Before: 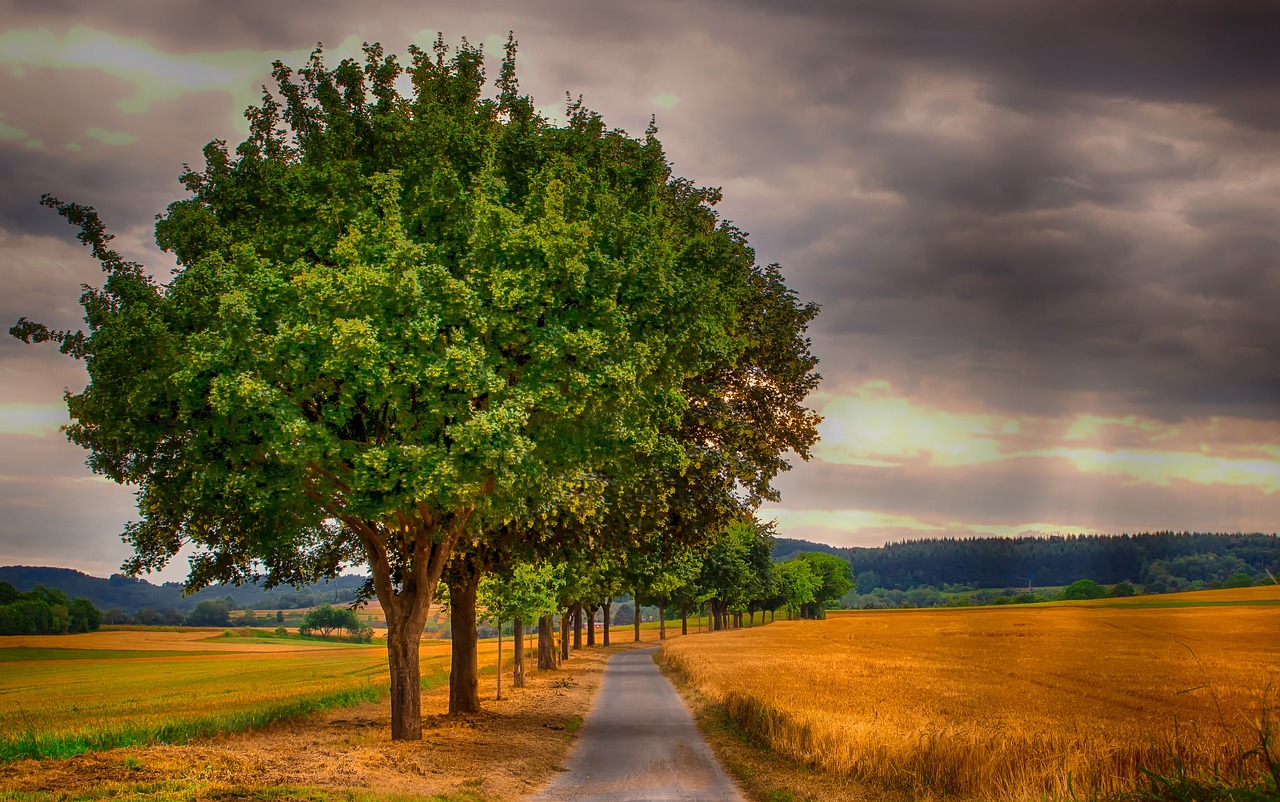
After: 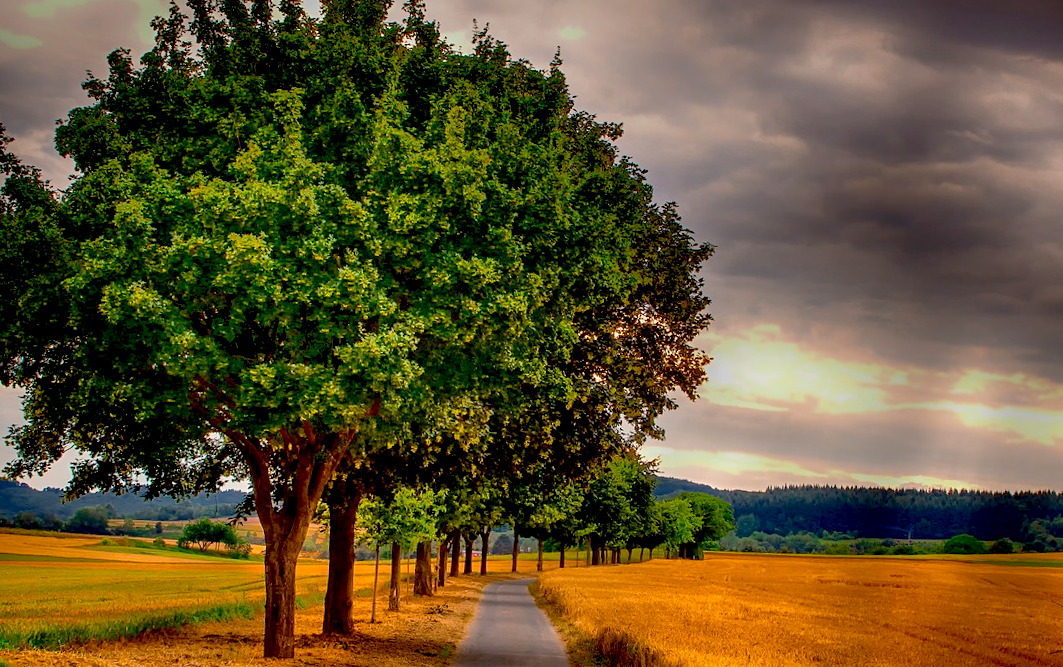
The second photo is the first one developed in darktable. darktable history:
crop and rotate: angle -3.11°, left 5.158%, top 5.195%, right 4.708%, bottom 4.437%
exposure: black level correction 0.024, exposure 0.184 EV, compensate highlight preservation false
